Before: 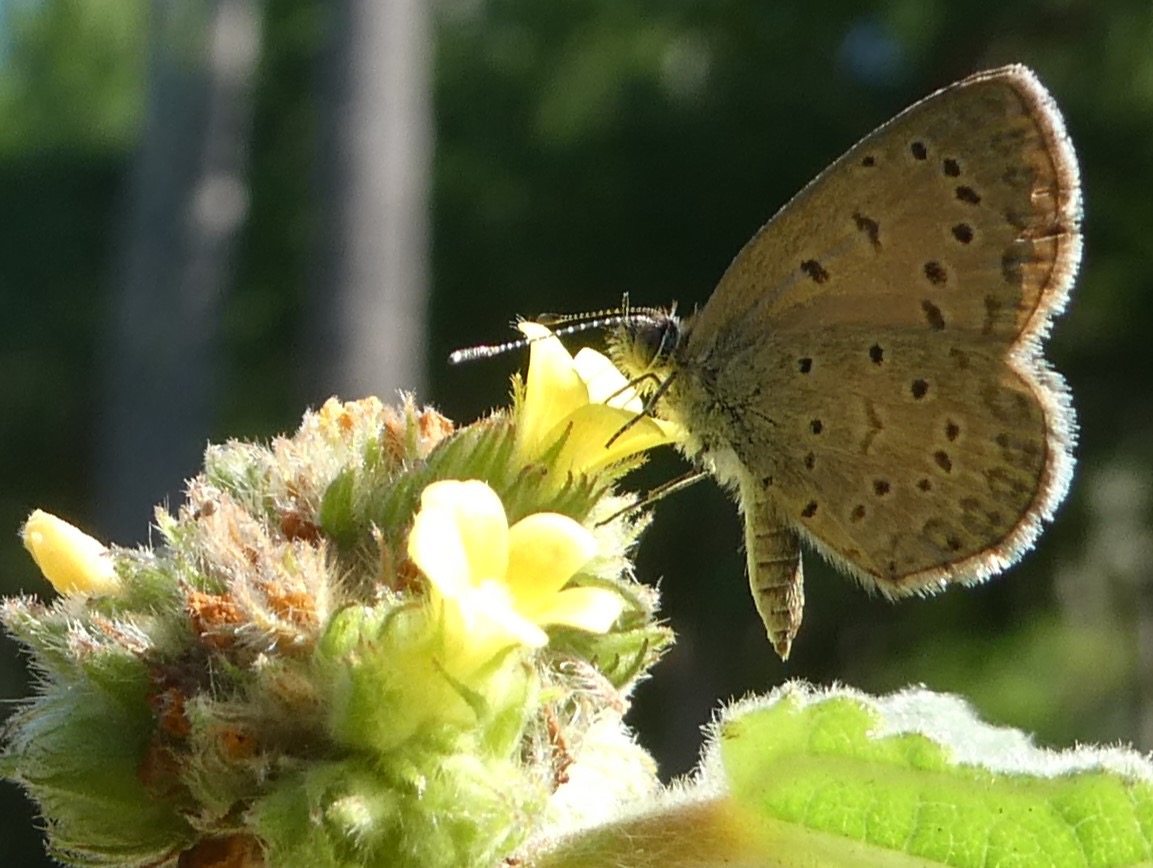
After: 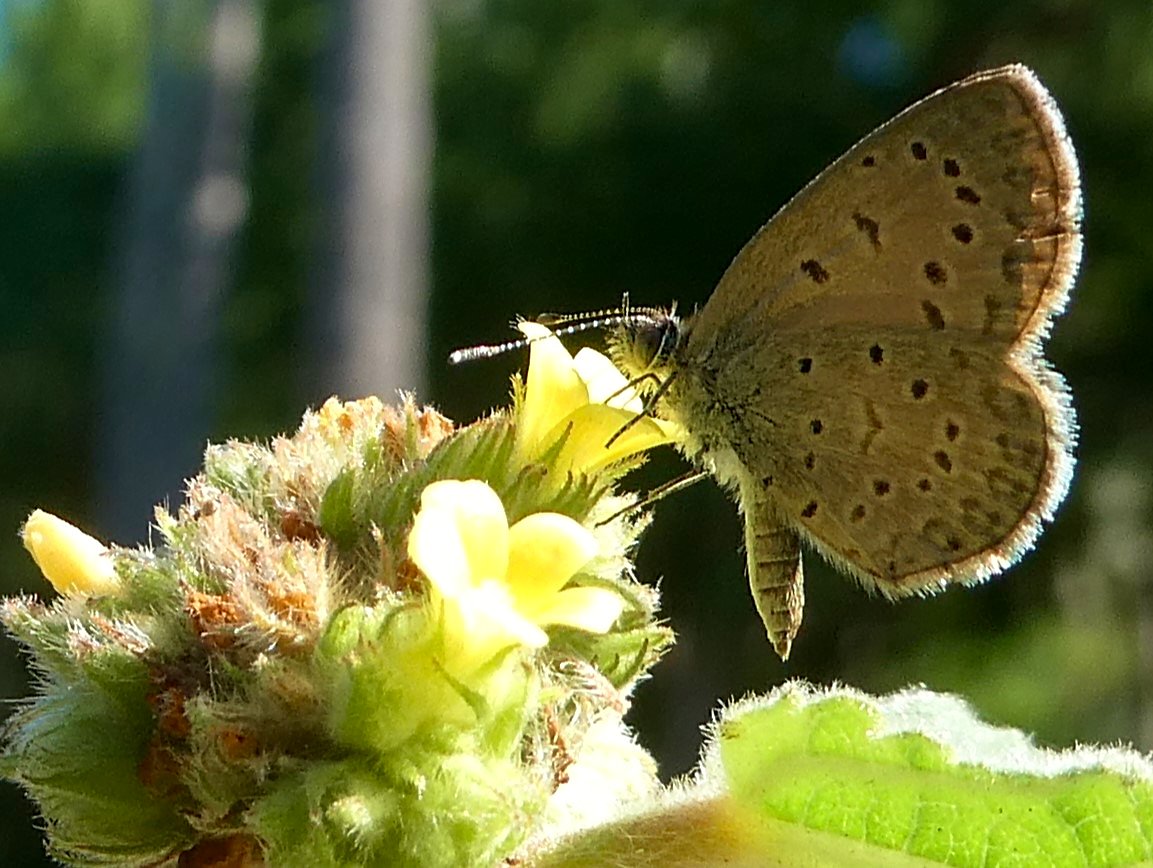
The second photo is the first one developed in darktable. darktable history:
sharpen: on, module defaults
velvia: strength 29.96%
color correction: highlights b* -0.013, saturation 1.07
exposure: black level correction 0.004, exposure 0.017 EV, compensate exposure bias true, compensate highlight preservation false
